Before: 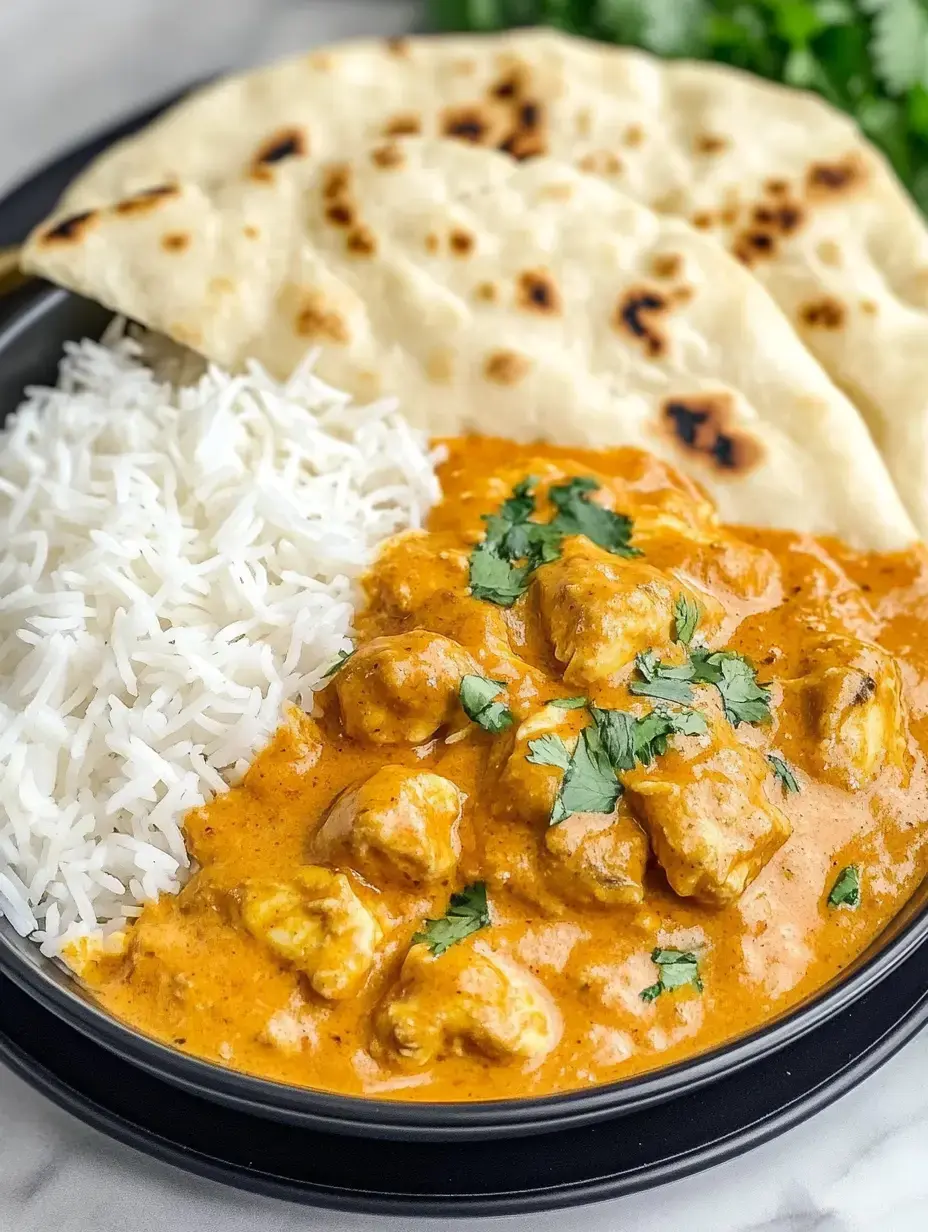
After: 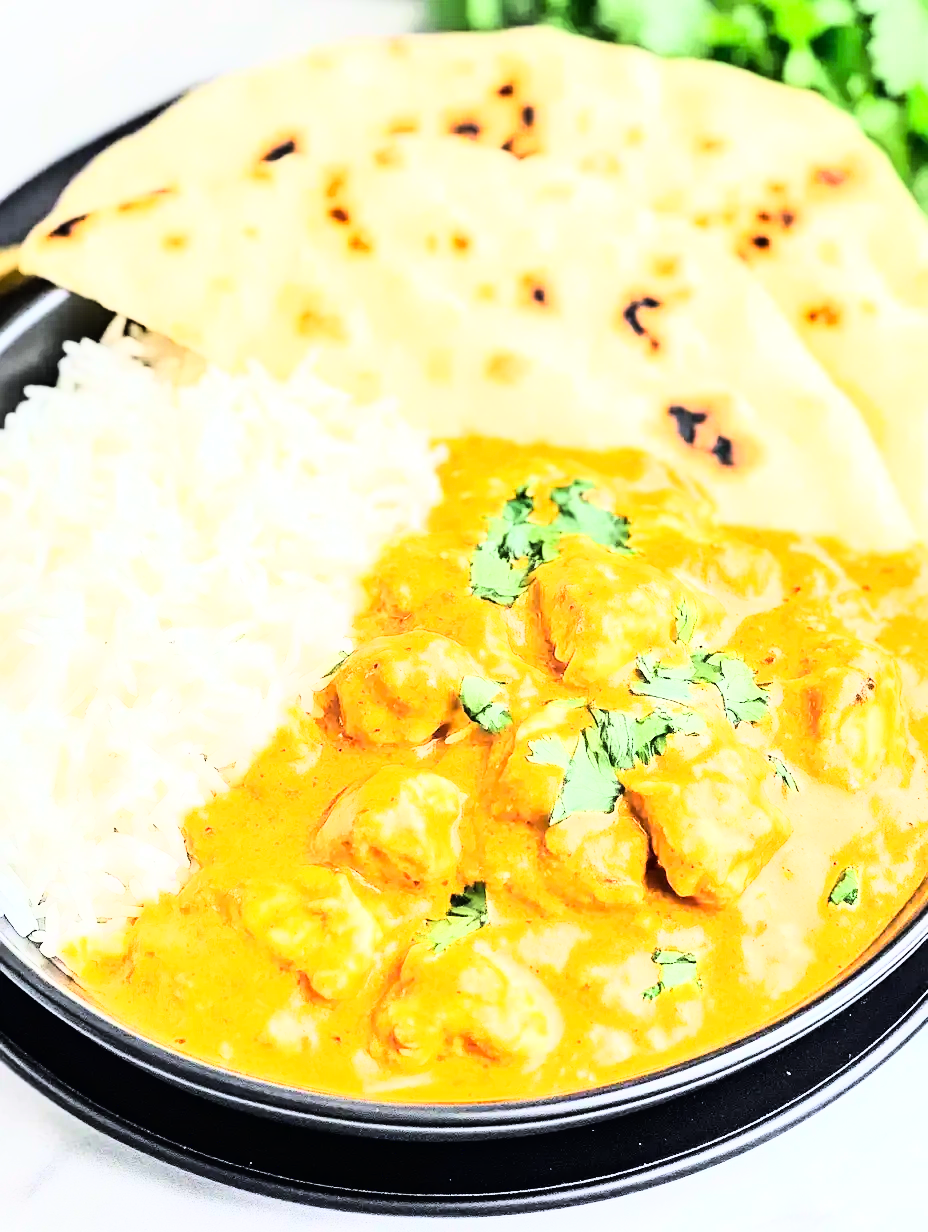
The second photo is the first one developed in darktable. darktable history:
base curve: curves: ch0 [(0, 0) (0.007, 0.004) (0.027, 0.03) (0.046, 0.07) (0.207, 0.54) (0.442, 0.872) (0.673, 0.972) (1, 1)]
tone equalizer: -7 EV 0.155 EV, -6 EV 0.601 EV, -5 EV 1.12 EV, -4 EV 1.36 EV, -3 EV 1.17 EV, -2 EV 0.6 EV, -1 EV 0.157 EV, edges refinement/feathering 500, mask exposure compensation -1.57 EV, preserve details no
